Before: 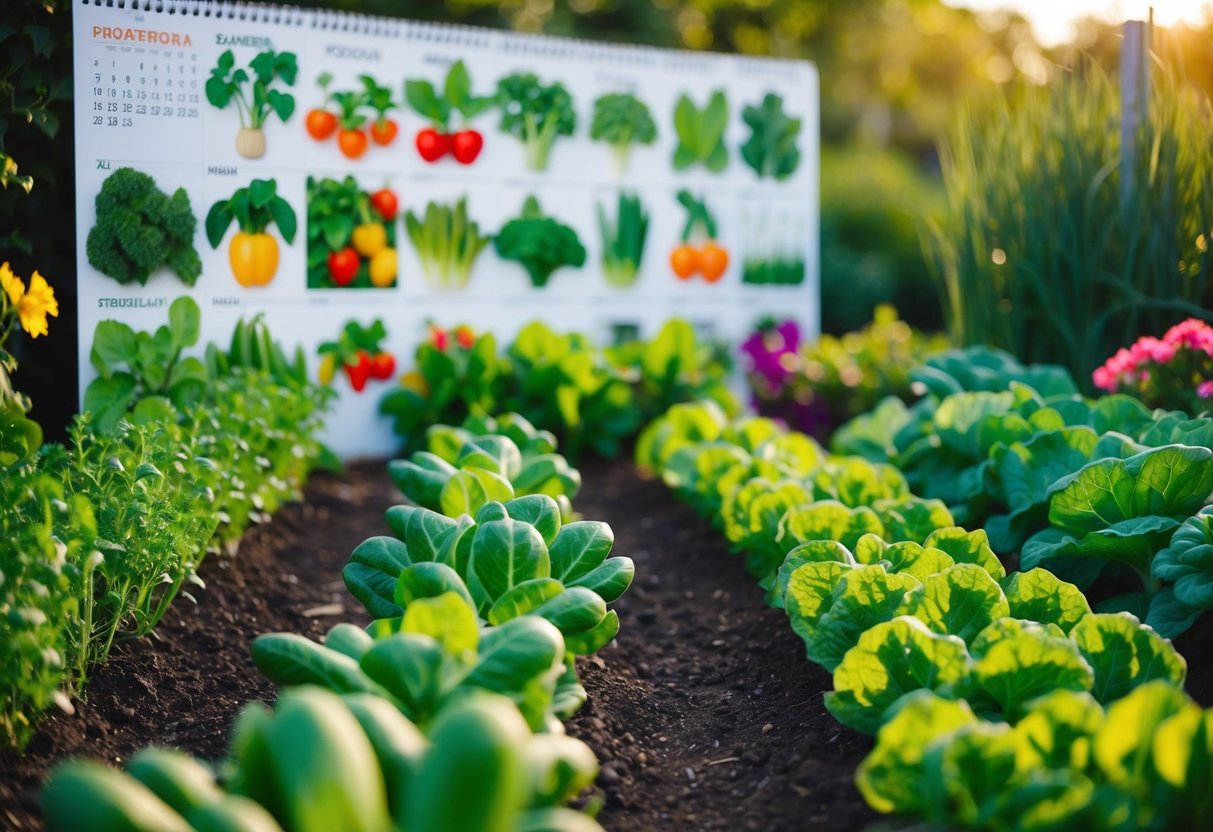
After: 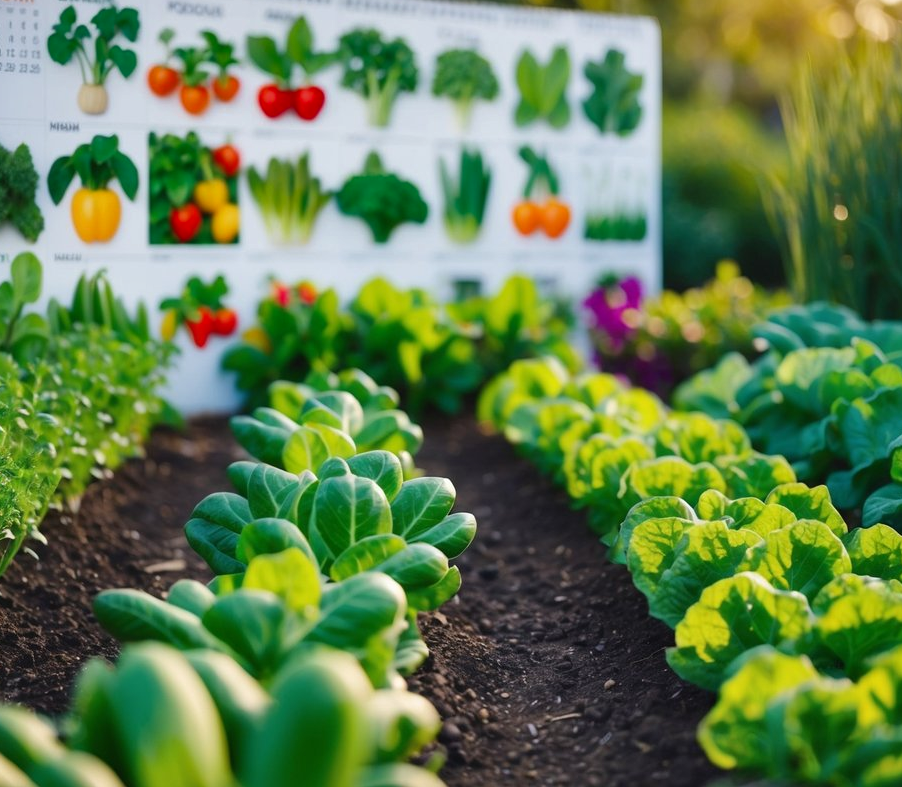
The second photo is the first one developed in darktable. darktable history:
crop and rotate: left 13.04%, top 5.384%, right 12.586%
shadows and highlights: highlights color adjustment 0.847%, soften with gaussian
